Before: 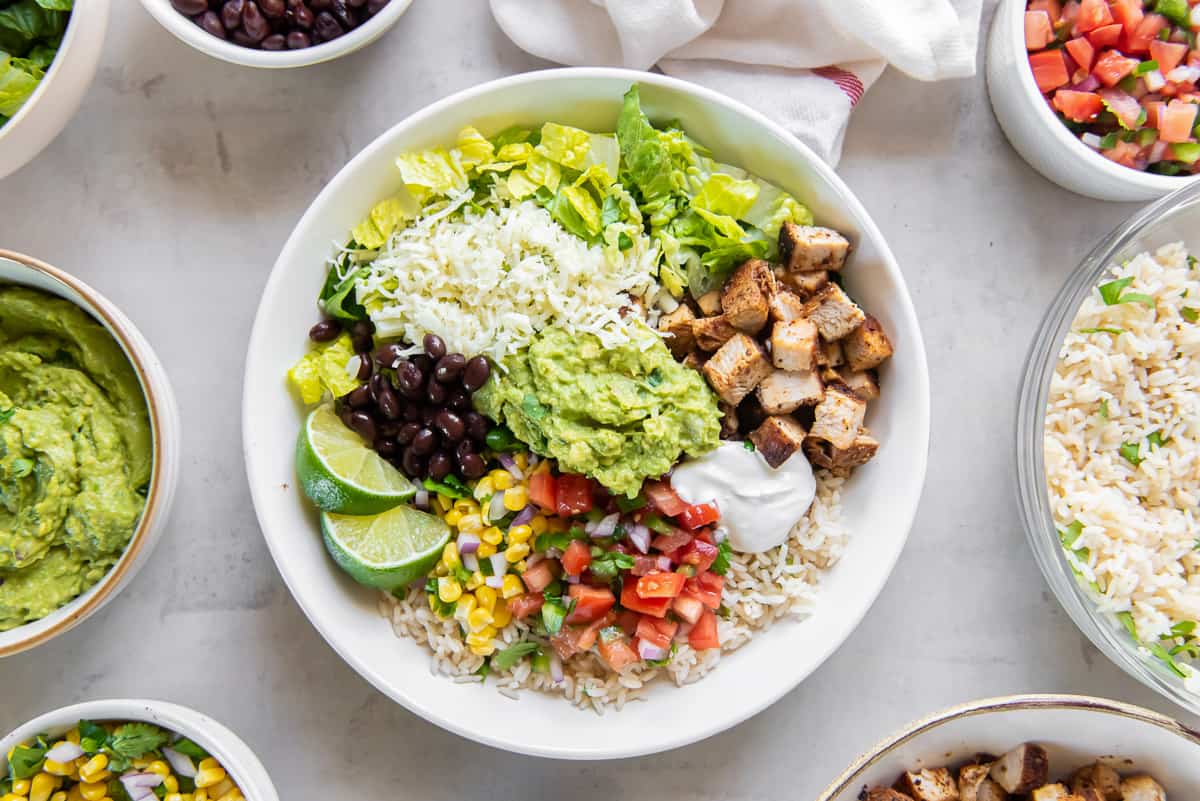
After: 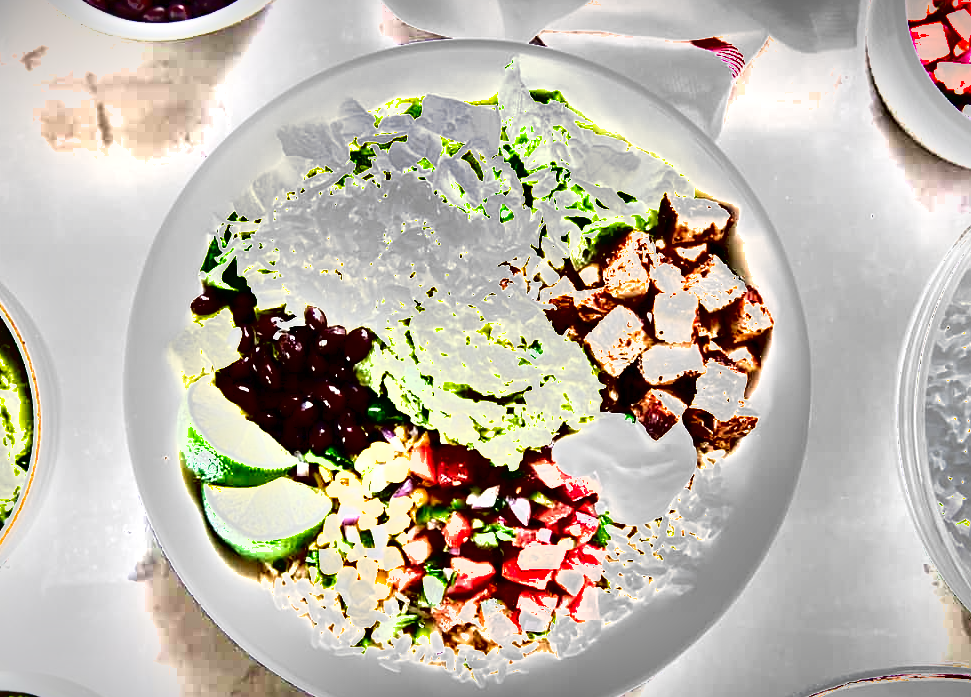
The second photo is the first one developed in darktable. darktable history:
local contrast: mode bilateral grid, contrast 19, coarseness 50, detail 119%, midtone range 0.2
exposure: exposure 1.99 EV, compensate exposure bias true, compensate highlight preservation false
shadows and highlights: shadows 12.74, white point adjustment 1.31, soften with gaussian
vignetting: fall-off start 97.85%, fall-off radius 99.46%, brightness -0.983, saturation 0.491, width/height ratio 1.372
sharpen: amount 0.211
crop: left 9.919%, top 3.516%, right 9.157%, bottom 9.353%
tone equalizer: mask exposure compensation -0.502 EV
color balance rgb: perceptual saturation grading › global saturation 0.644%, perceptual saturation grading › highlights -32.992%, perceptual saturation grading › mid-tones 15.067%, perceptual saturation grading › shadows 47.73%, global vibrance 20%
